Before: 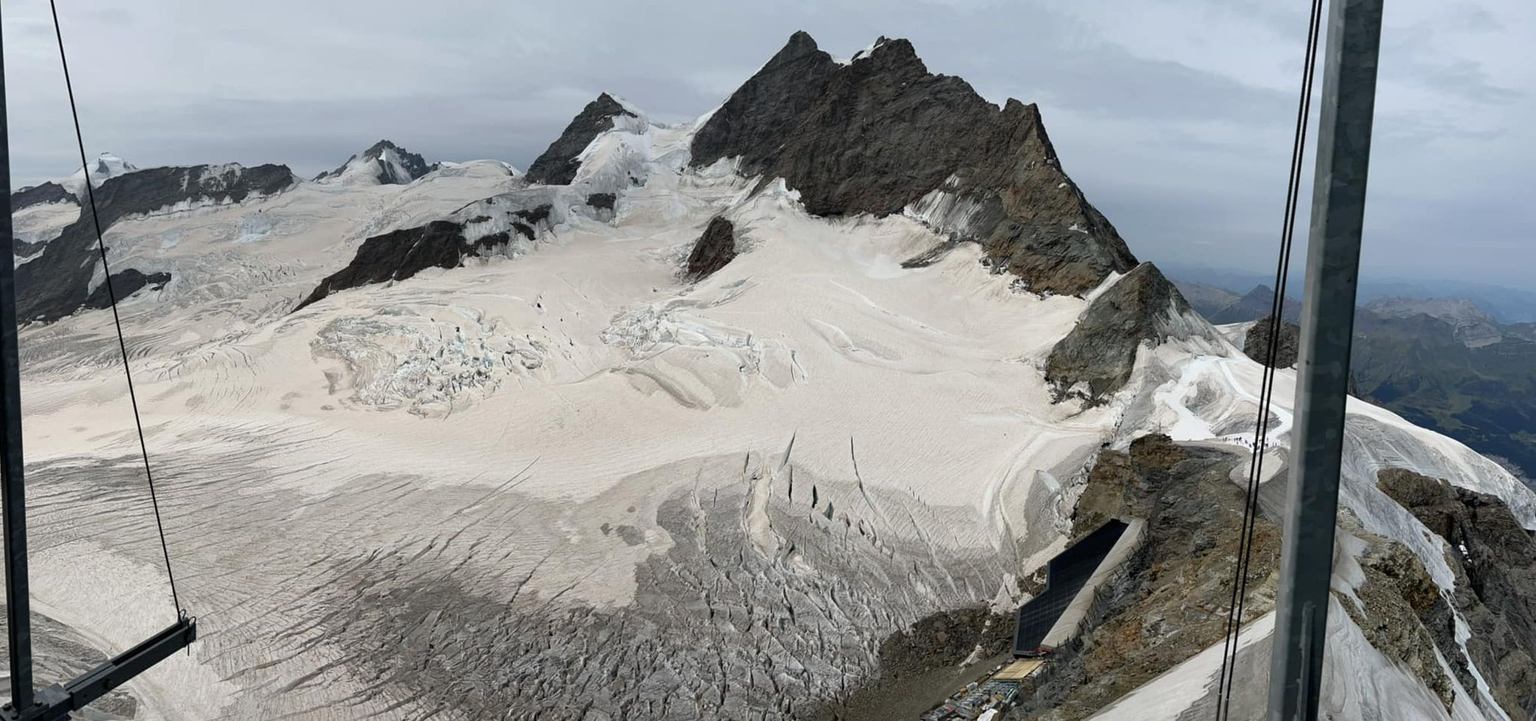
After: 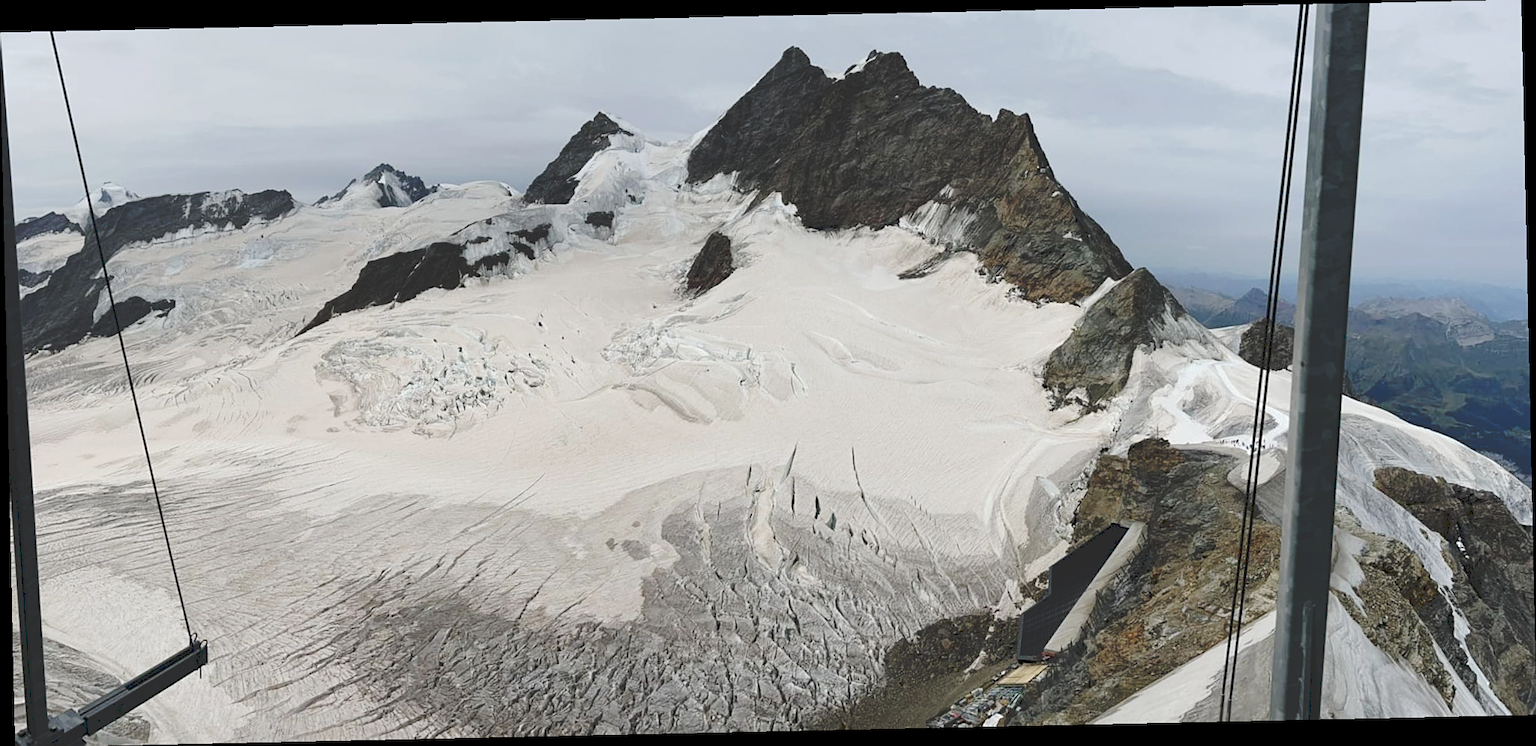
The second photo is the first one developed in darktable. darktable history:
tone curve: curves: ch0 [(0, 0) (0.003, 0.177) (0.011, 0.177) (0.025, 0.176) (0.044, 0.178) (0.069, 0.186) (0.1, 0.194) (0.136, 0.203) (0.177, 0.223) (0.224, 0.255) (0.277, 0.305) (0.335, 0.383) (0.399, 0.467) (0.468, 0.546) (0.543, 0.616) (0.623, 0.694) (0.709, 0.764) (0.801, 0.834) (0.898, 0.901) (1, 1)], preserve colors none
rotate and perspective: rotation -1.24°, automatic cropping off
sharpen: amount 0.2
